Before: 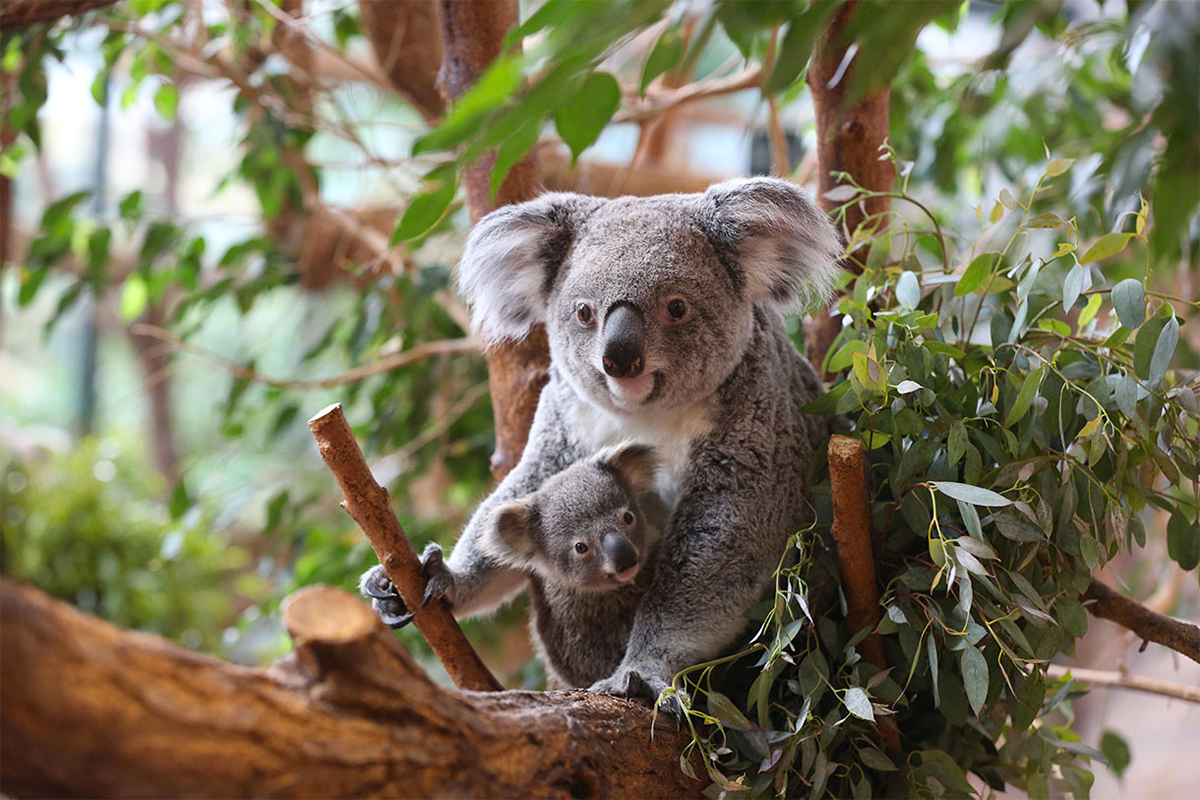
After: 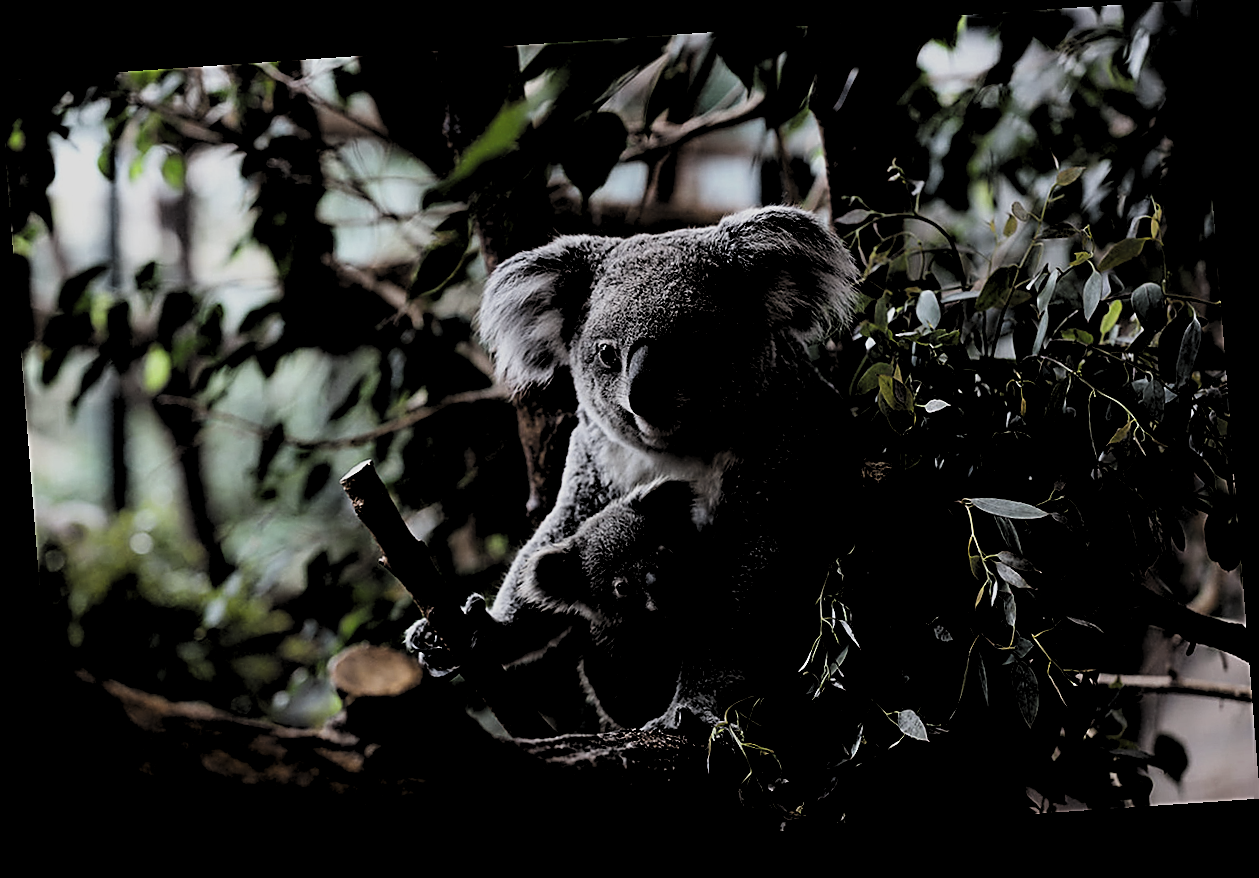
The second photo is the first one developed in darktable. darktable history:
sharpen: on, module defaults
rotate and perspective: rotation -4.2°, shear 0.006, automatic cropping off
levels: levels [0.514, 0.759, 1]
filmic rgb: black relative exposure -5 EV, white relative exposure 3.2 EV, hardness 3.42, contrast 1.2, highlights saturation mix -50%
